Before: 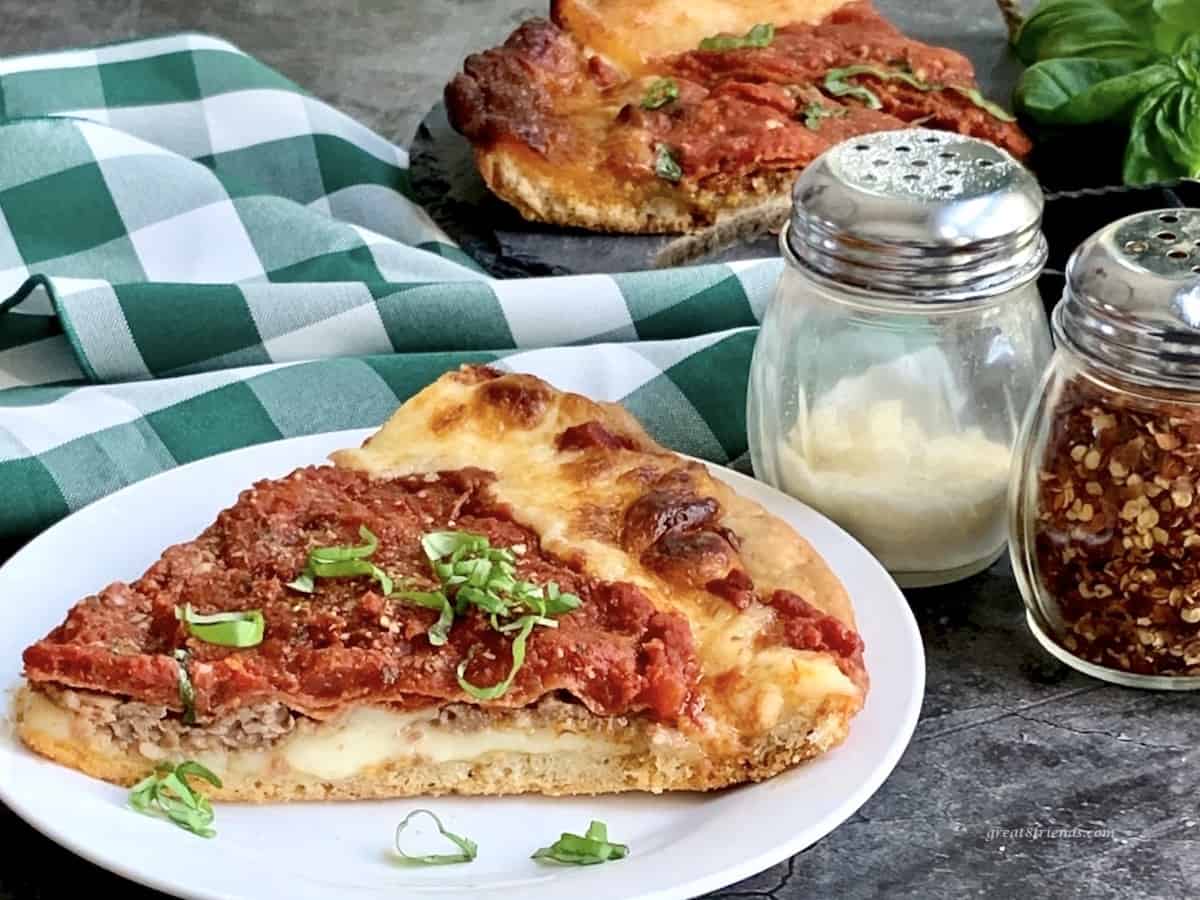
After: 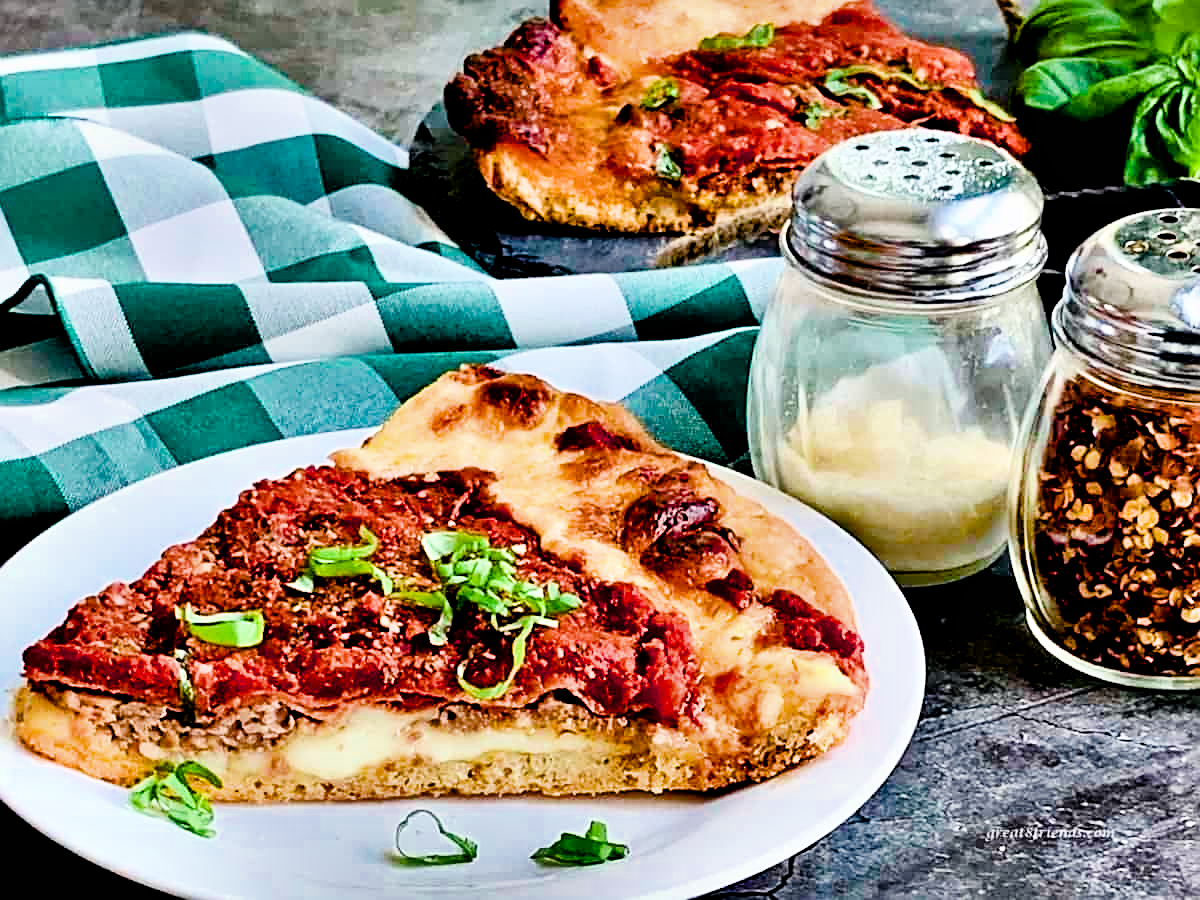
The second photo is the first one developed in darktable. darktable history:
contrast equalizer: octaves 7, y [[0.6 ×6], [0.55 ×6], [0 ×6], [0 ×6], [0 ×6]]
exposure: exposure 0.779 EV, compensate highlight preservation false
color balance rgb: perceptual saturation grading › global saturation 35.157%, perceptual saturation grading › highlights -25.369%, perceptual saturation grading › shadows 49.738%, global vibrance 30.139%, contrast 9.479%
filmic rgb: black relative exposure -7.65 EV, white relative exposure 4.56 EV, hardness 3.61
sharpen: on, module defaults
shadows and highlights: shadows 24.2, highlights -78.26, soften with gaussian
